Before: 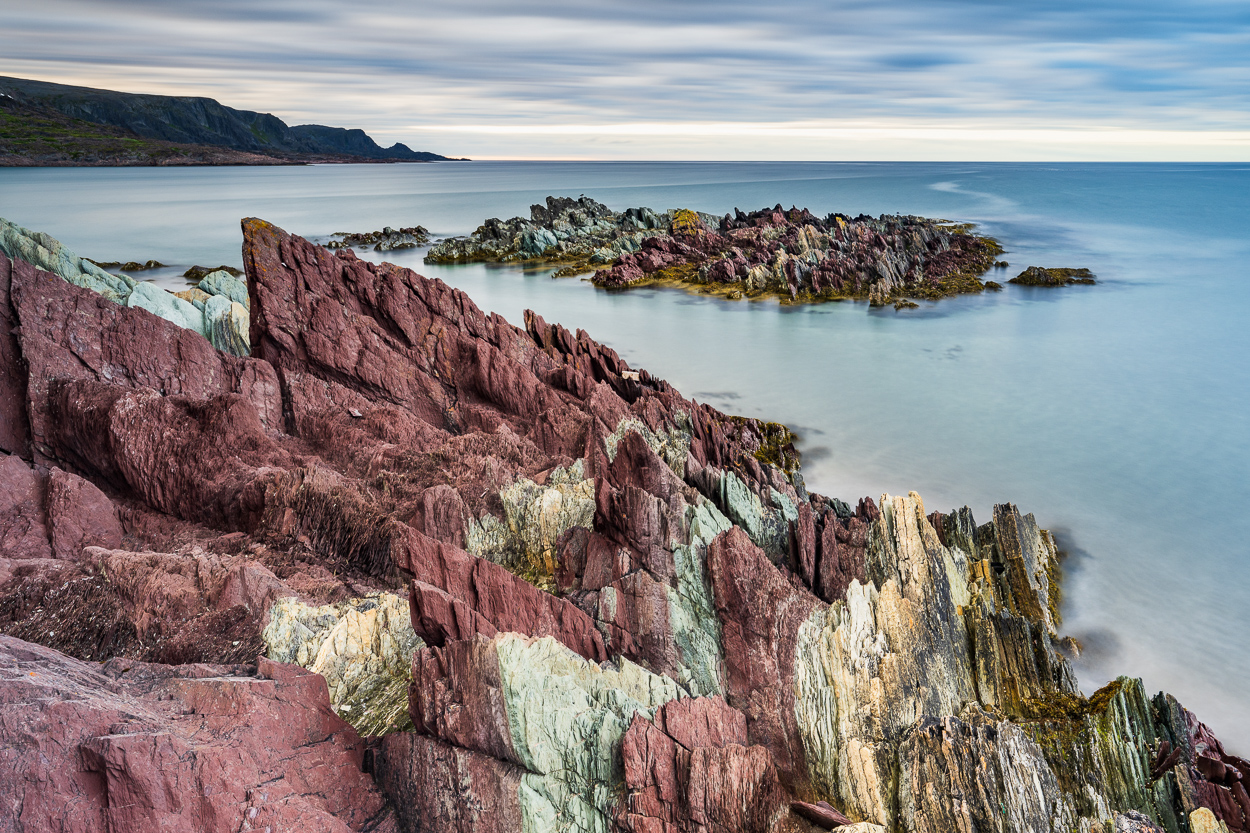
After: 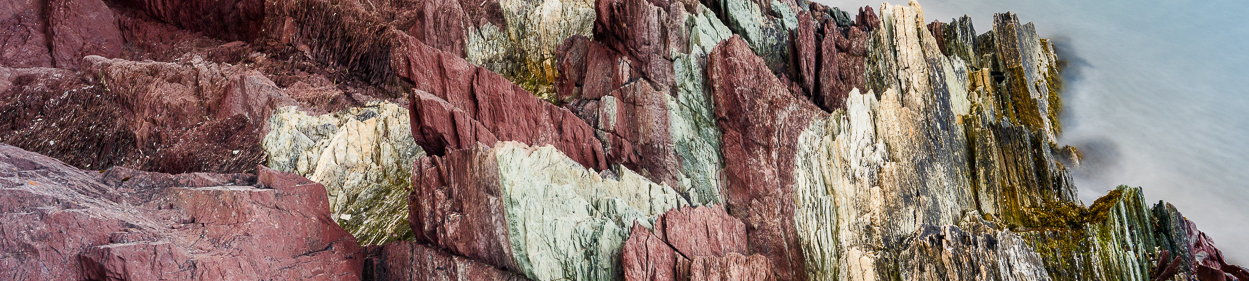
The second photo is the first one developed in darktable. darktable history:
crop and rotate: top 59.033%, bottom 7.227%
shadows and highlights: shadows -89.81, highlights 89.17, soften with gaussian
contrast brightness saturation: saturation -0.052
color balance rgb: perceptual saturation grading › global saturation 20%, perceptual saturation grading › highlights -50.27%, perceptual saturation grading › shadows 30.577%, global vibrance 9.756%
